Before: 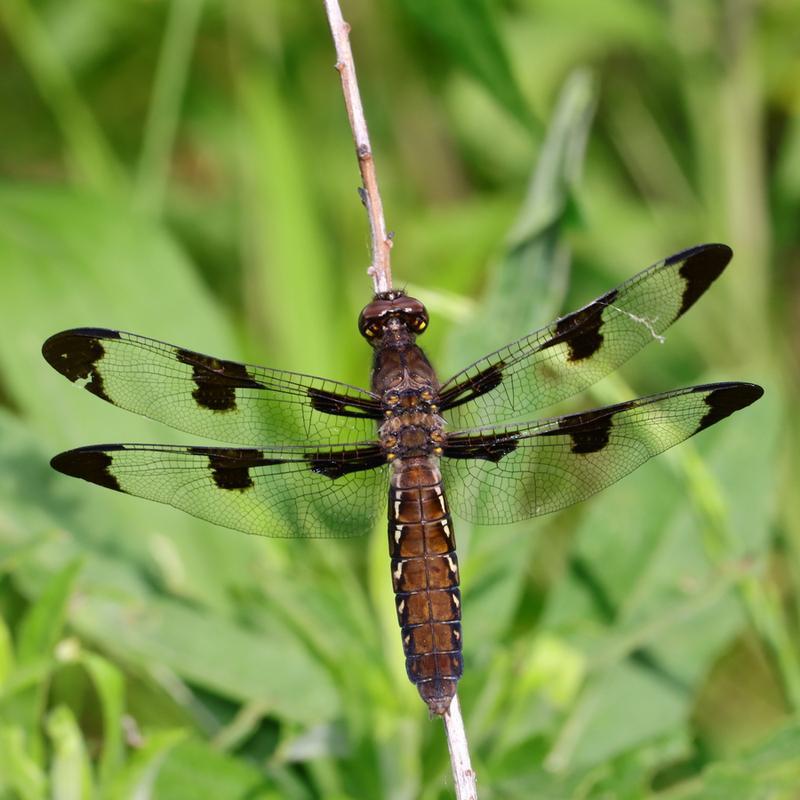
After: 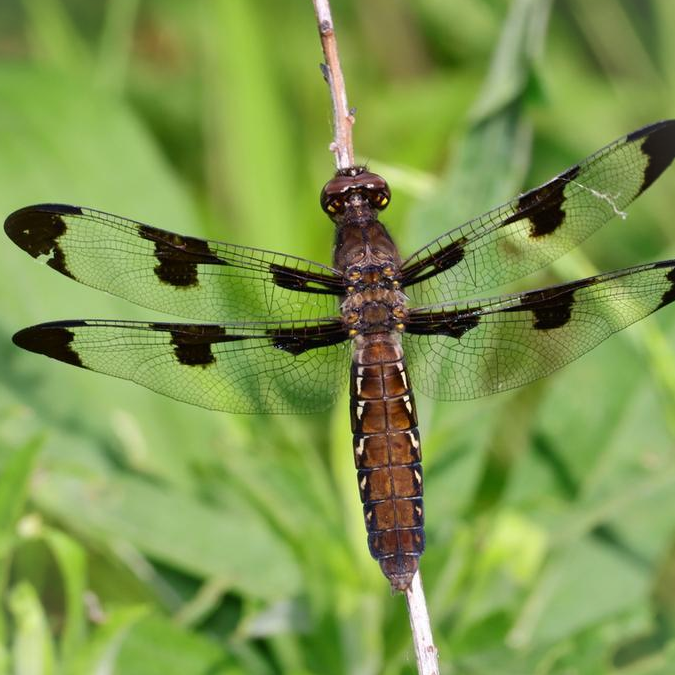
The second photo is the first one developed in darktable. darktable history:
crop and rotate: left 4.842%, top 15.51%, right 10.668%
vignetting: fall-off start 100%, brightness 0.05, saturation 0
